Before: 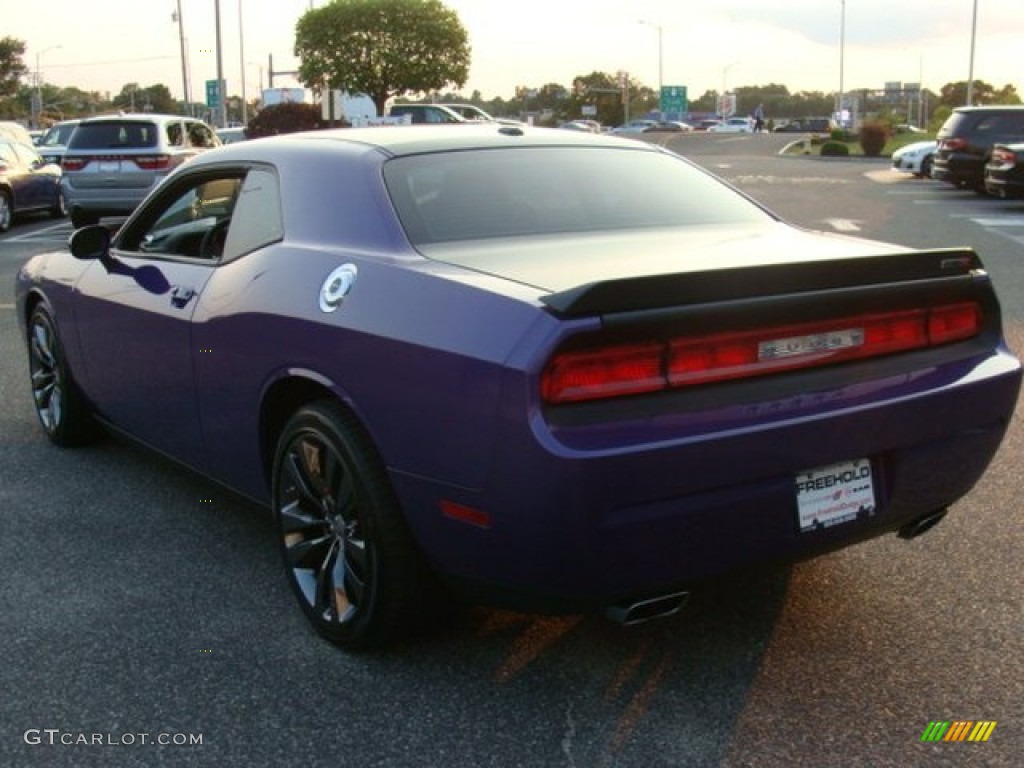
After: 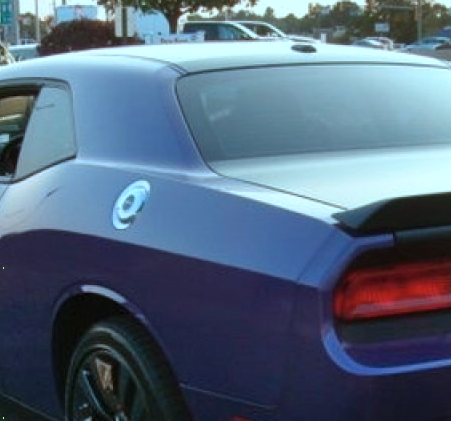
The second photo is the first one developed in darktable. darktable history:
crop: left 20.248%, top 10.86%, right 35.675%, bottom 34.321%
color correction: highlights a* -10.69, highlights b* -19.19
shadows and highlights: soften with gaussian
